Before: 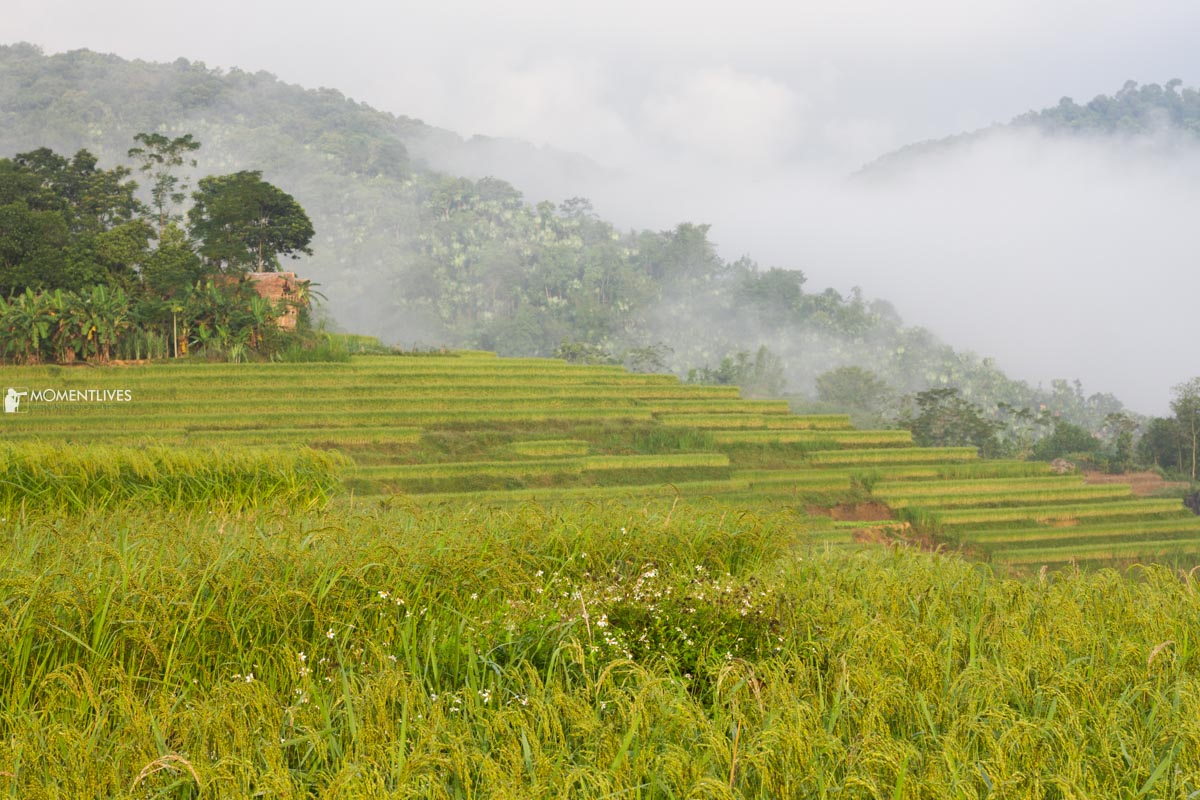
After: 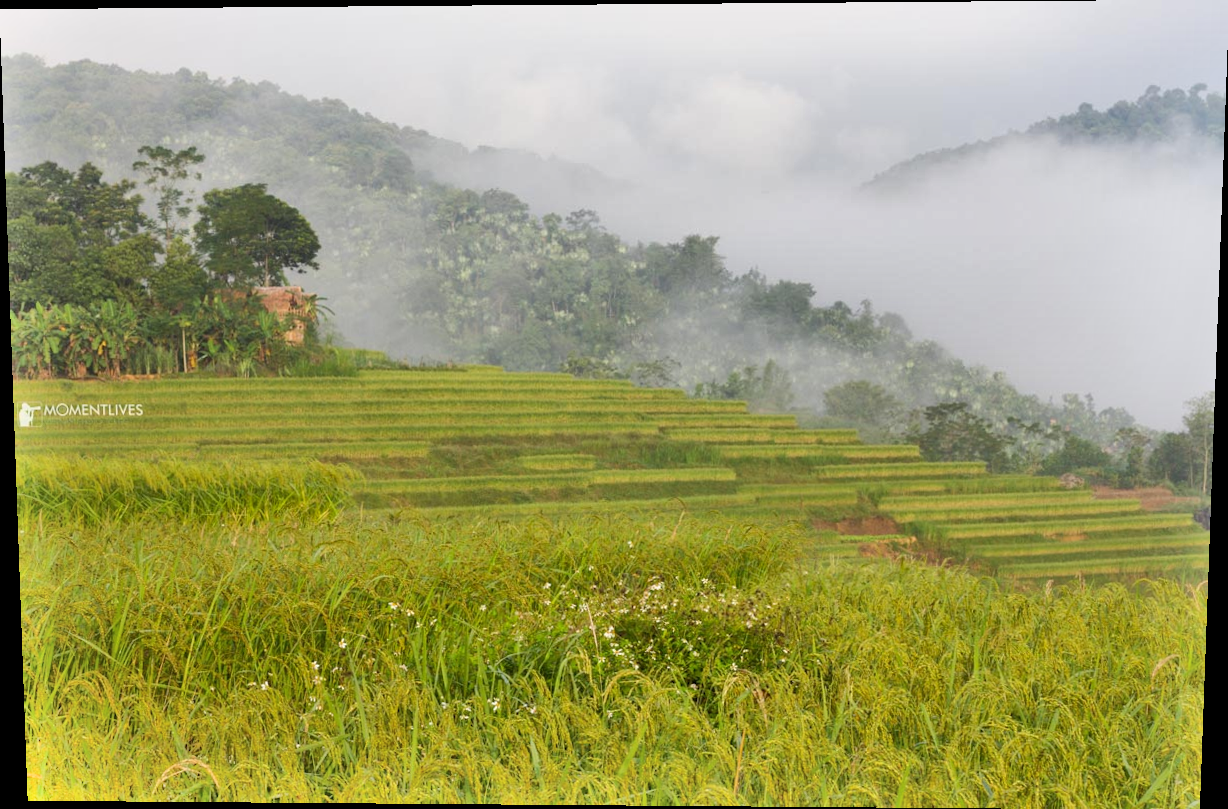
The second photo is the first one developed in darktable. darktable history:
shadows and highlights: shadows 75, highlights -60.85, soften with gaussian
rotate and perspective: lens shift (vertical) 0.048, lens shift (horizontal) -0.024, automatic cropping off
